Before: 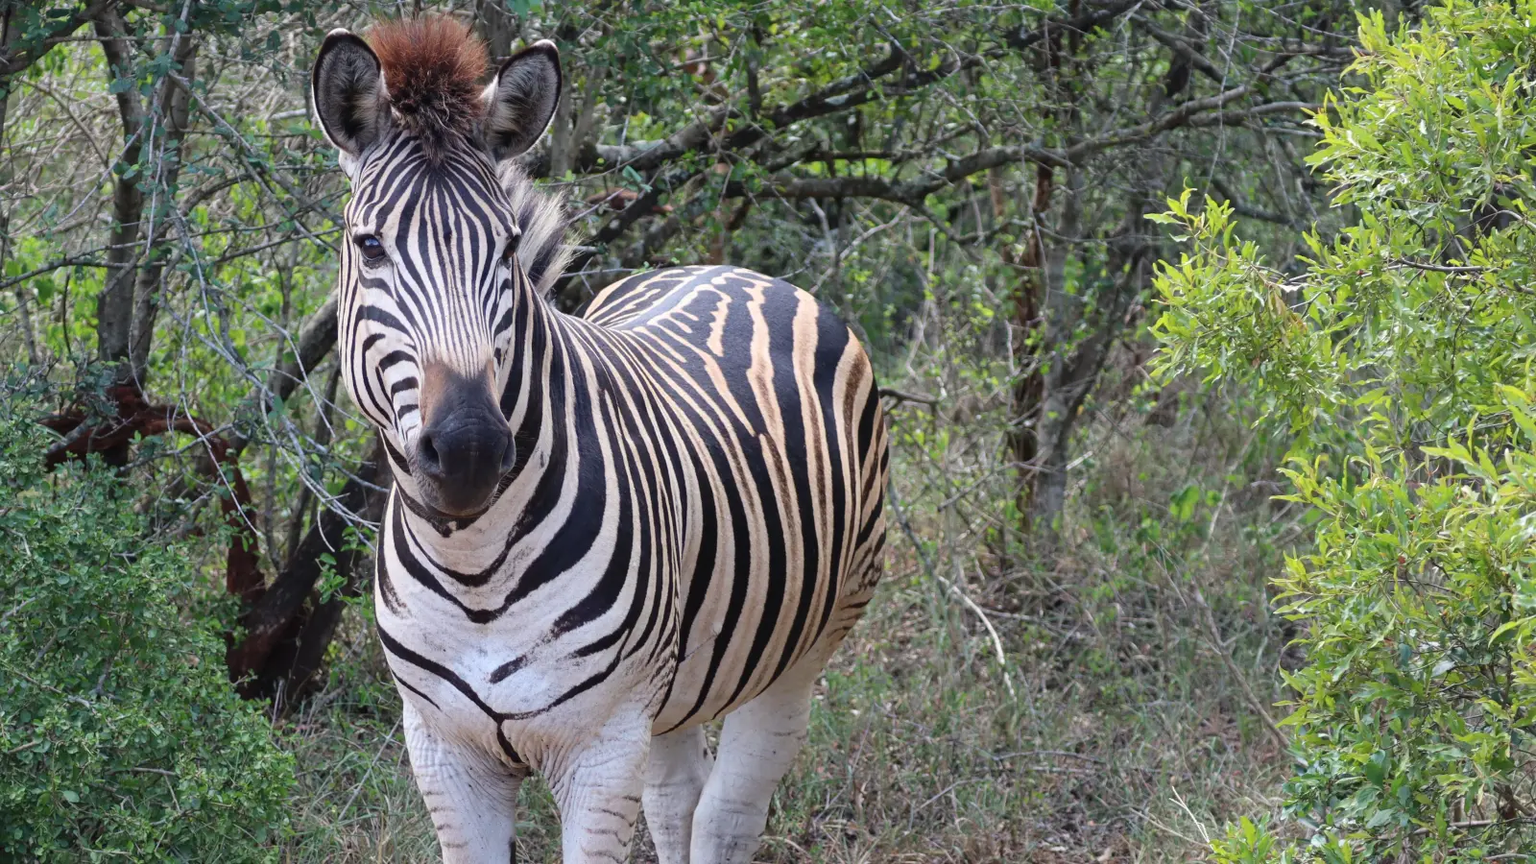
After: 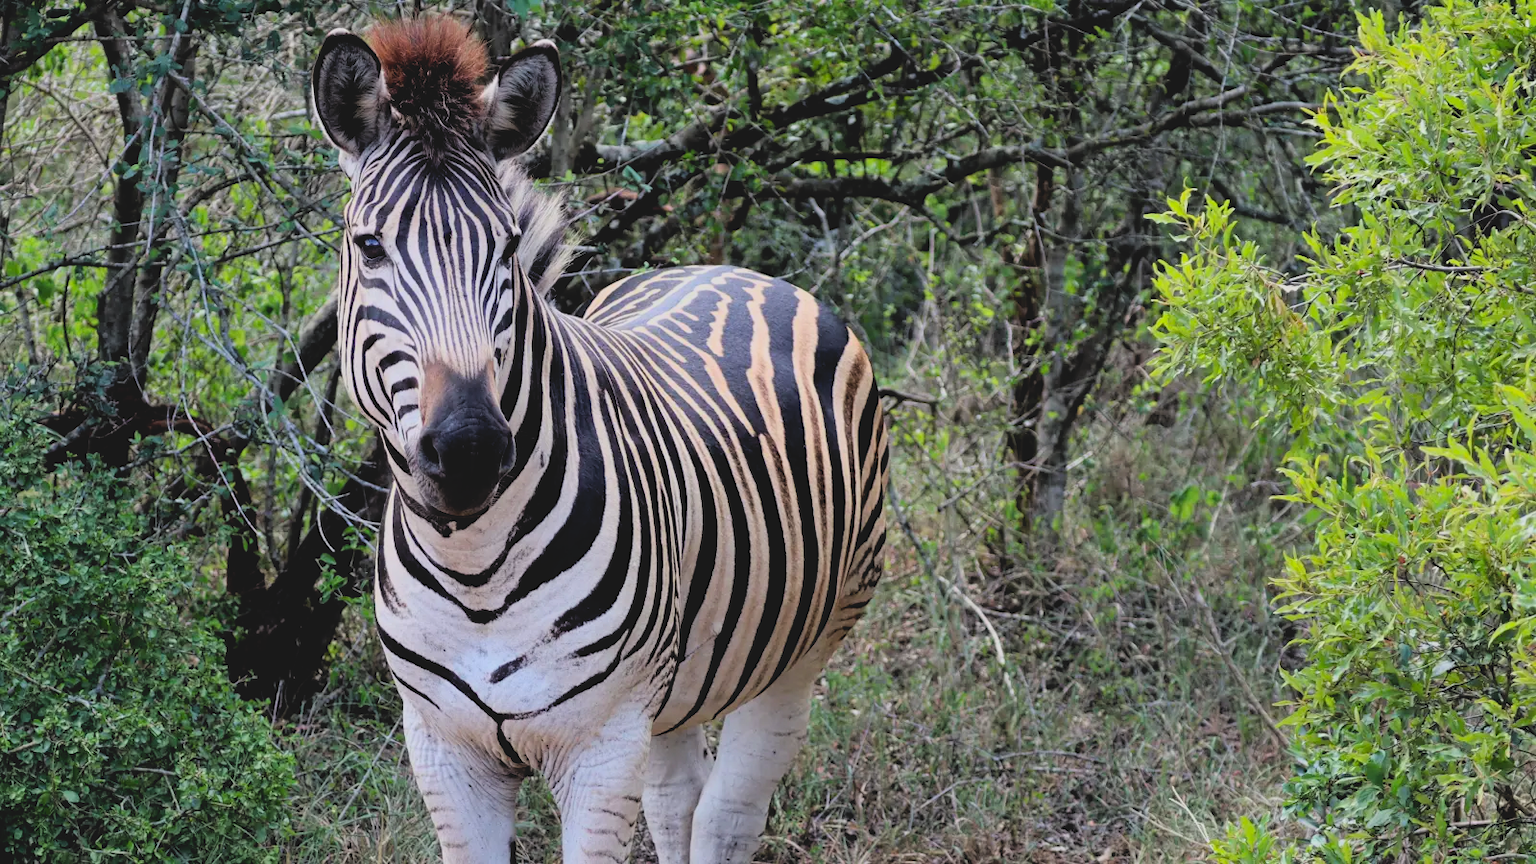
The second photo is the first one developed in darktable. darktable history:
contrast brightness saturation: contrast -0.173, saturation 0.19
filmic rgb: black relative exposure -4.03 EV, white relative exposure 2.99 EV, hardness 2.98, contrast 1.406, color science v6 (2022), iterations of high-quality reconstruction 0
